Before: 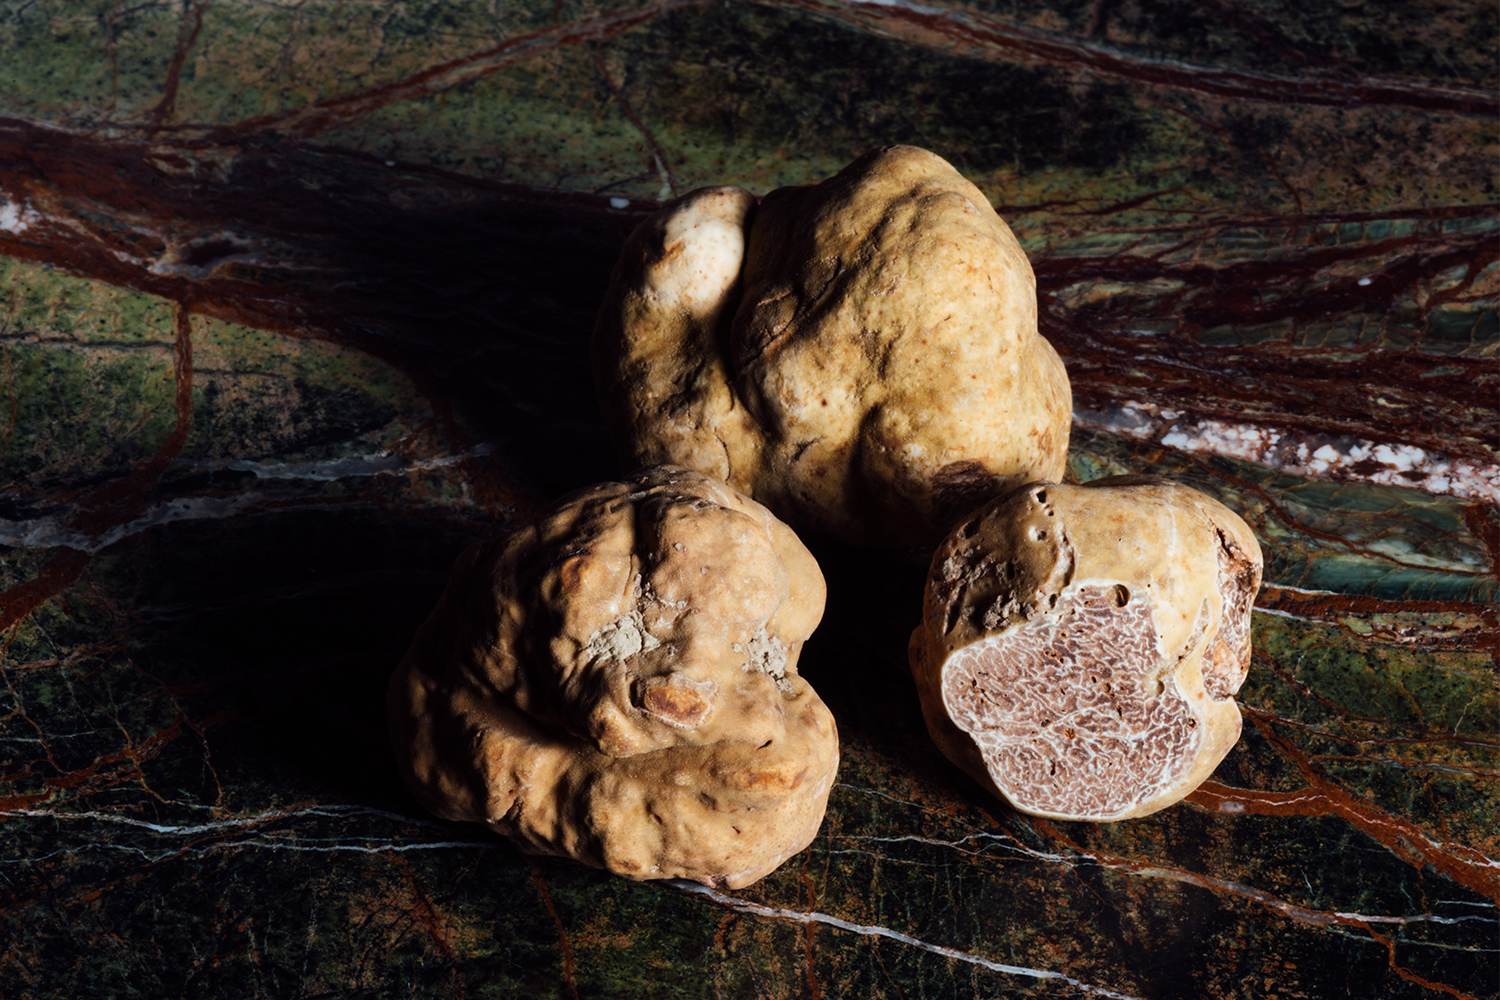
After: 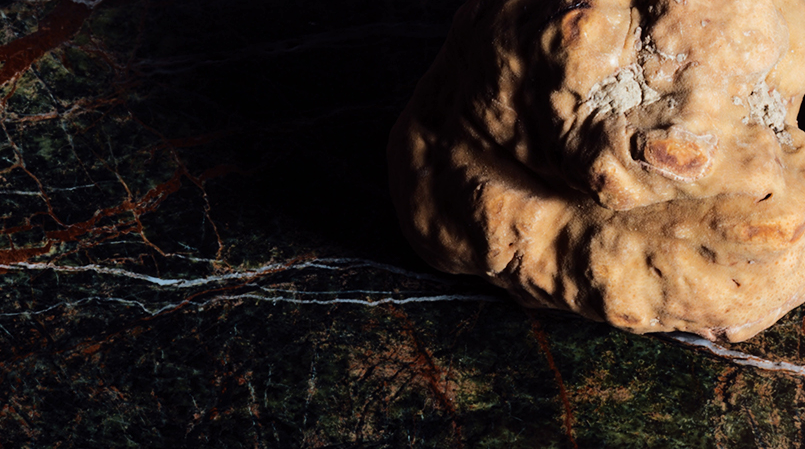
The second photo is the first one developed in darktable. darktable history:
tone curve: curves: ch0 [(0, 0) (0.003, 0.003) (0.011, 0.014) (0.025, 0.027) (0.044, 0.044) (0.069, 0.064) (0.1, 0.108) (0.136, 0.153) (0.177, 0.208) (0.224, 0.275) (0.277, 0.349) (0.335, 0.422) (0.399, 0.492) (0.468, 0.557) (0.543, 0.617) (0.623, 0.682) (0.709, 0.745) (0.801, 0.826) (0.898, 0.916) (1, 1)], color space Lab, independent channels, preserve colors none
crop and rotate: top 54.773%, right 46.269%, bottom 0.231%
